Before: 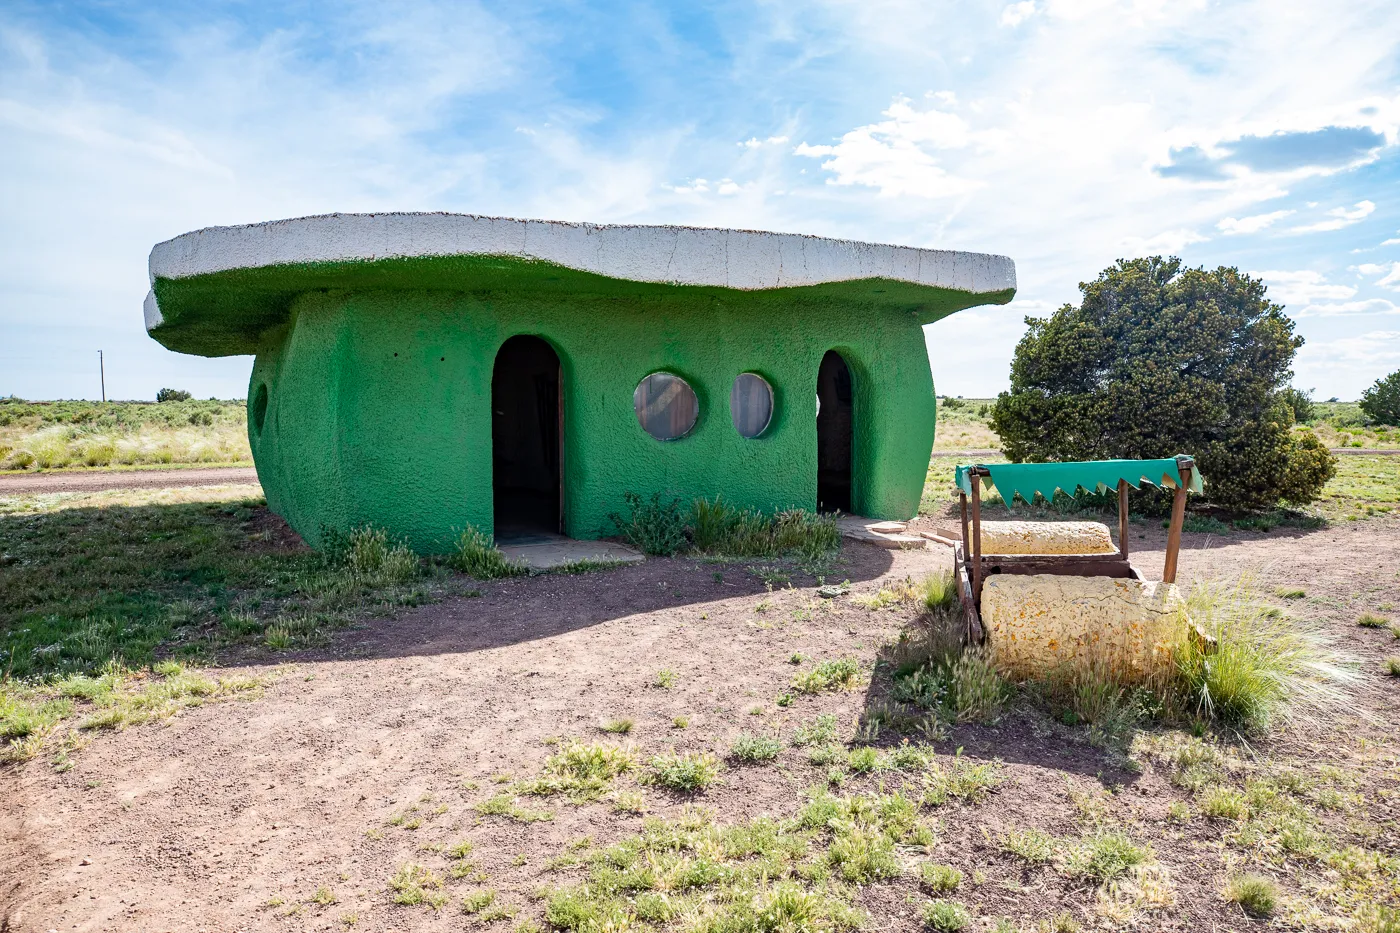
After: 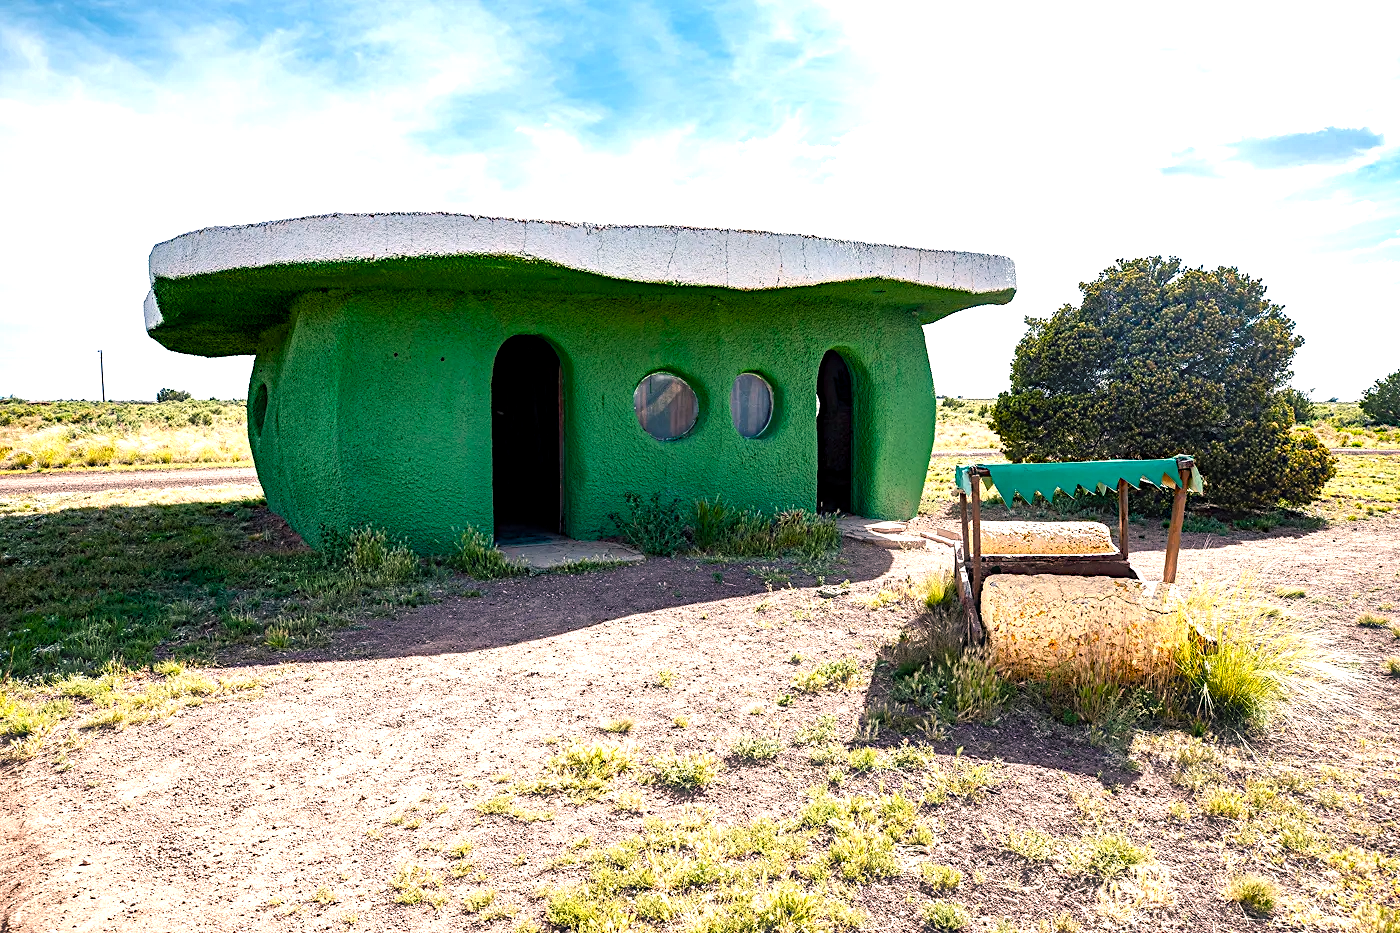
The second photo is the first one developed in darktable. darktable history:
contrast equalizer "soft": y [[0.5, 0.488, 0.462, 0.461, 0.491, 0.5], [0.5 ×6], [0.5 ×6], [0 ×6], [0 ×6]]
diffuse or sharpen "_builtin_sharpen demosaicing | AA filter": edge sensitivity 1, 1st order anisotropy 100%, 2nd order anisotropy 100%, 3rd order anisotropy 100%, 4th order anisotropy 100%, 1st order speed -25%, 2nd order speed -25%, 3rd order speed -25%, 4th order speed -25%
diffuse or sharpen "diffusion": radius span 100, 1st order speed 50%, 2nd order speed 50%, 3rd order speed 50%, 4th order speed 50% | blend: blend mode normal, opacity 10%; mask: uniform (no mask)
haze removal: strength -0.1, adaptive false
color equalizer "cinematic": saturation › orange 1.11, saturation › yellow 1.11, saturation › cyan 1.11, saturation › blue 1.17, hue › red 6.83, hue › orange -14.63, hue › yellow -10.73, hue › blue -10.73, brightness › red 1.16, brightness › orange 1.24, brightness › yellow 1.11, brightness › green 0.86, brightness › blue 0.801, brightness › lavender 1.04, brightness › magenta 0.983 | blend: blend mode normal, opacity 50%; mask: uniform (no mask)
color balance rgb "cinematic": shadows lift › chroma 2%, shadows lift › hue 185.64°, power › luminance 1.48%, highlights gain › chroma 3%, highlights gain › hue 54.51°, global offset › luminance -0.4%, perceptual saturation grading › highlights -18.47%, perceptual saturation grading › mid-tones 6.62%, perceptual saturation grading › shadows 28.22%, perceptual brilliance grading › highlights 15.68%, perceptual brilliance grading › shadows -14.29%, global vibrance 25.96%, contrast 6.45%
